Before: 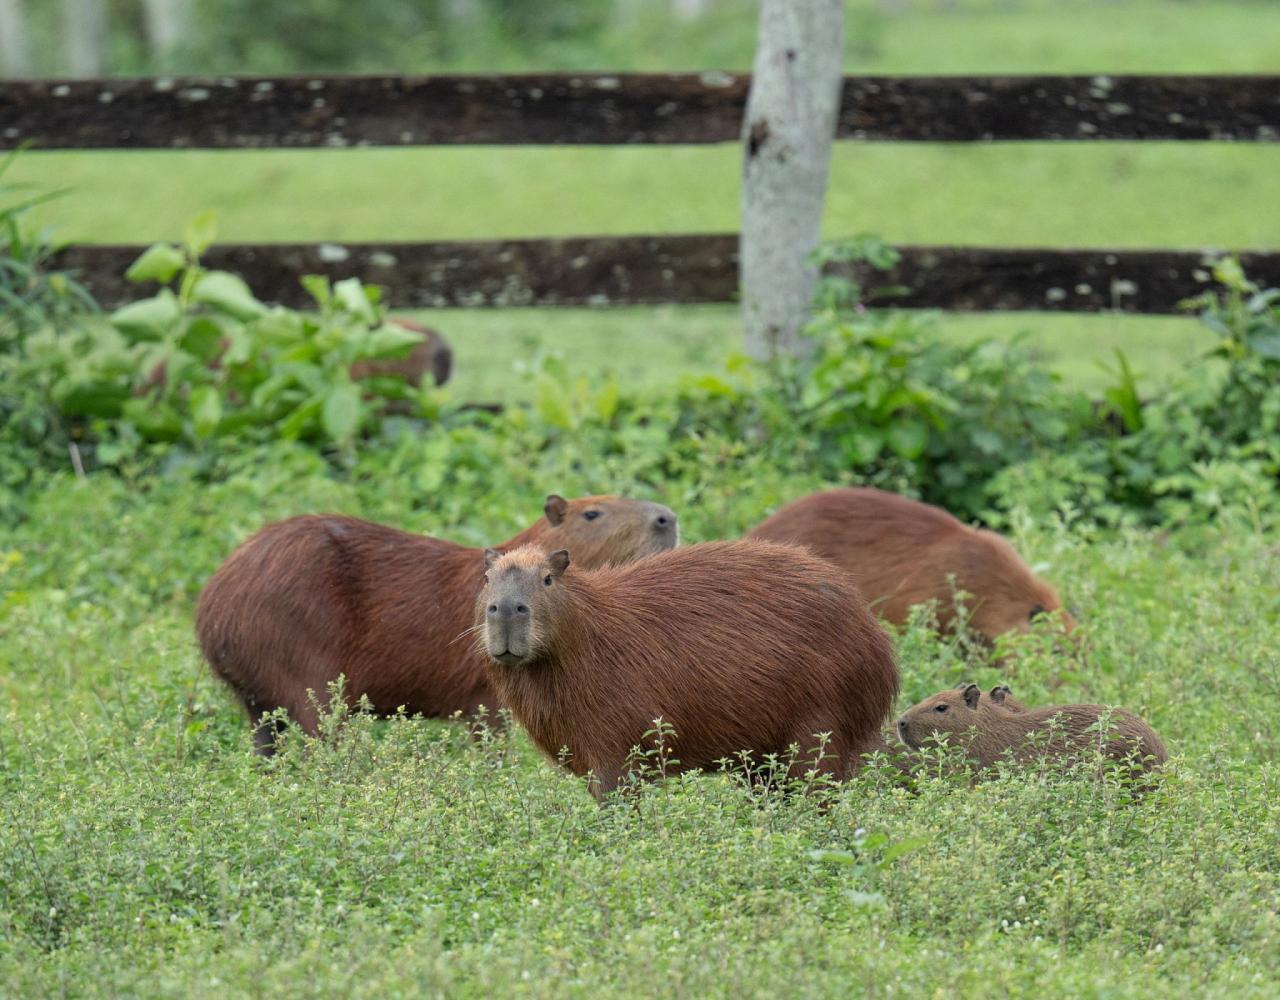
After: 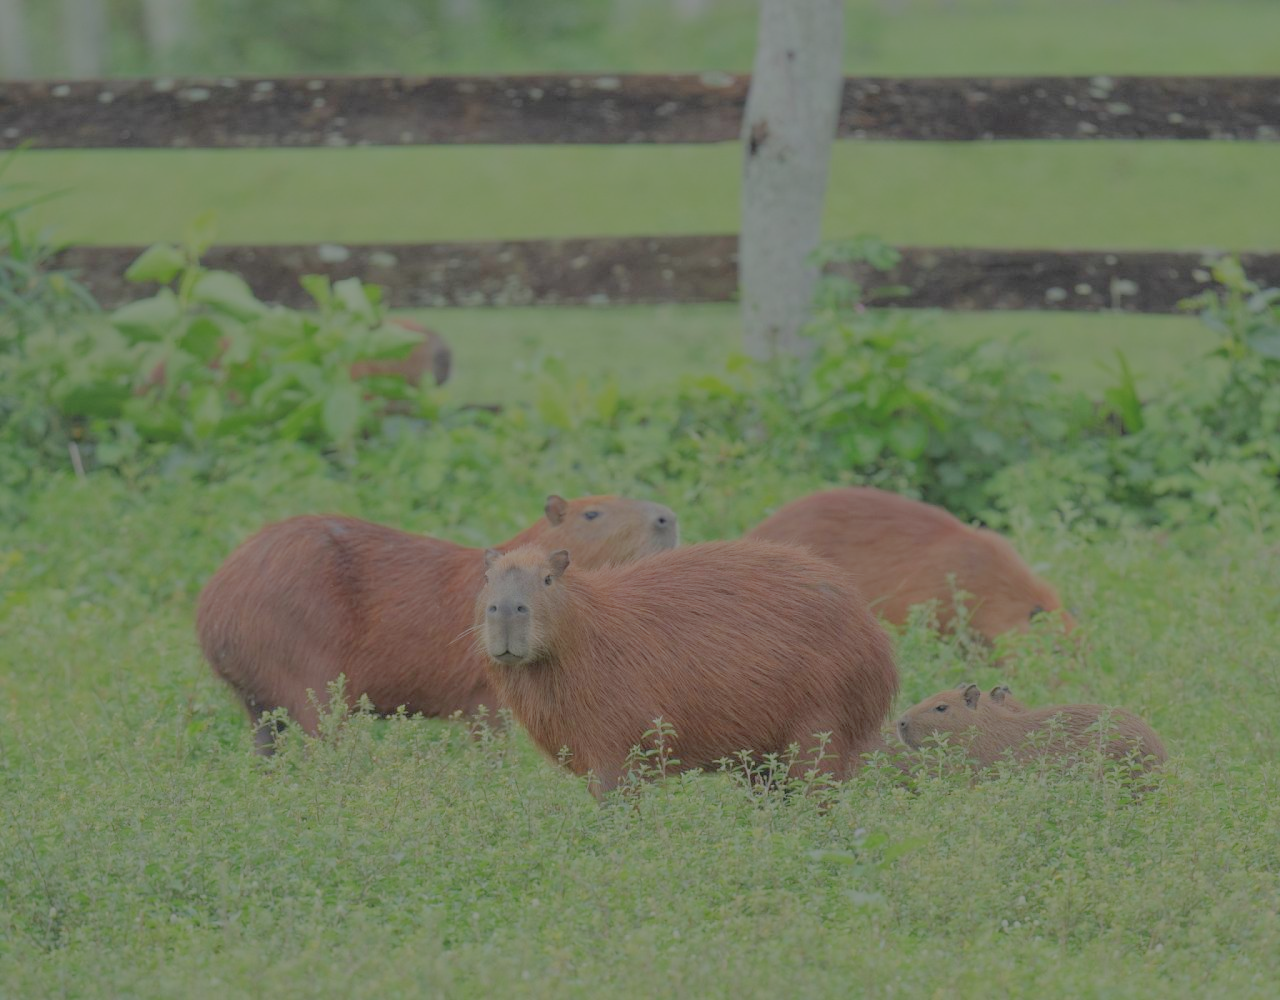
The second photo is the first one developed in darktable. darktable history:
filmic rgb: black relative exposure -13.99 EV, white relative exposure 7.95 EV, hardness 3.74, latitude 49.26%, contrast 0.51
contrast brightness saturation: contrast -0.285
